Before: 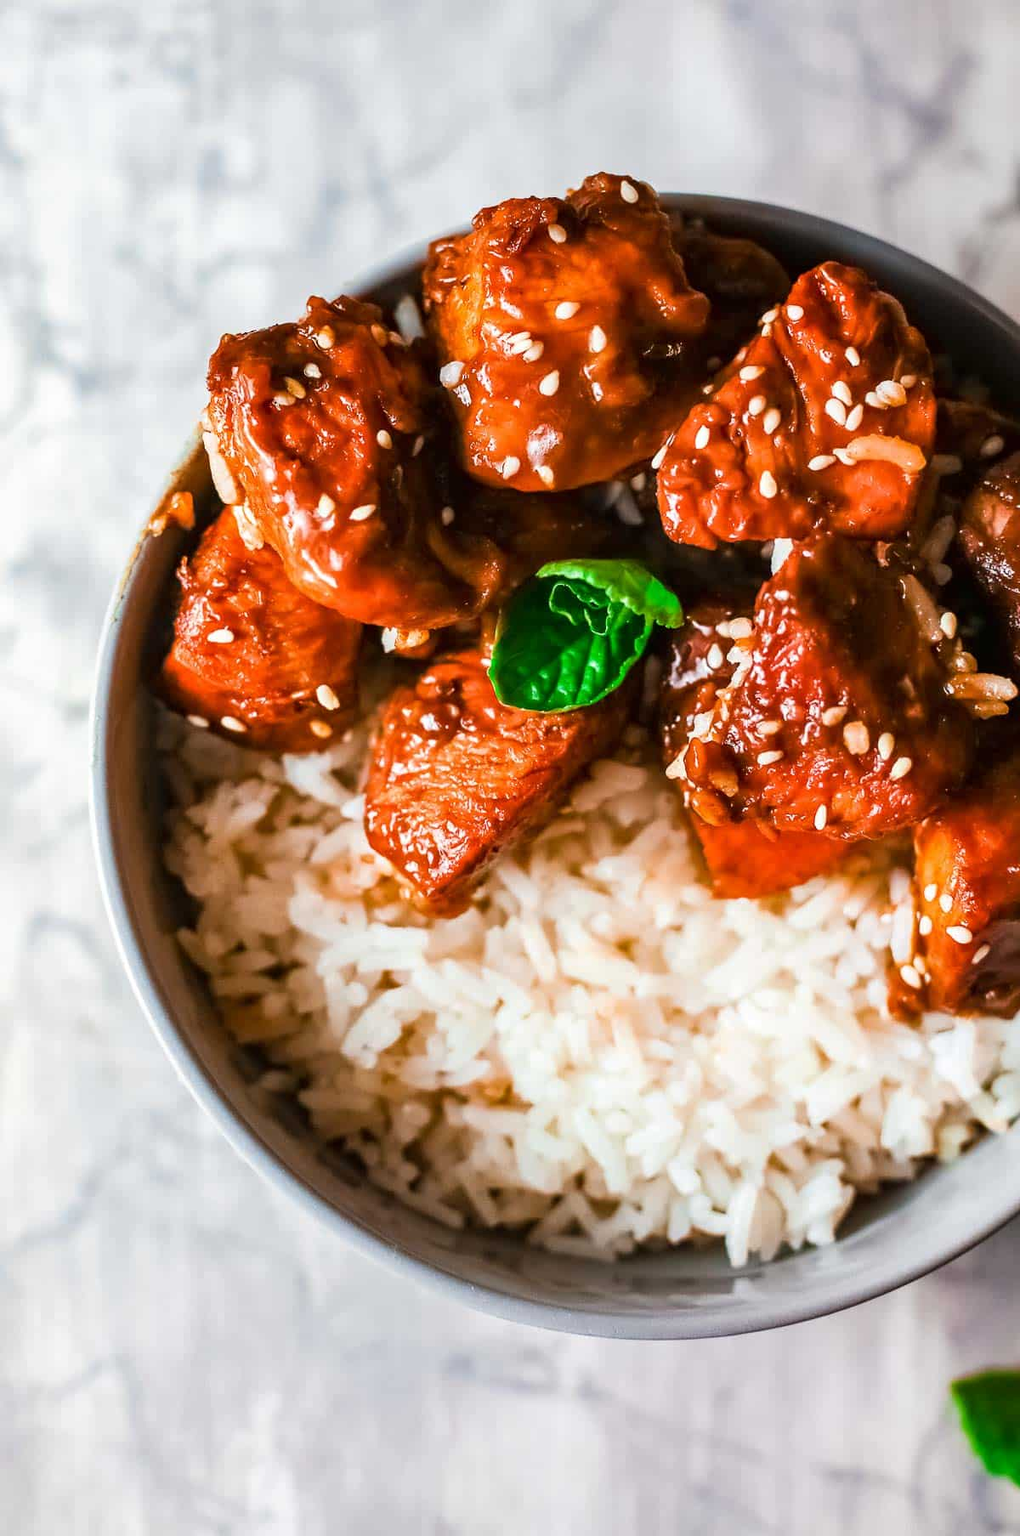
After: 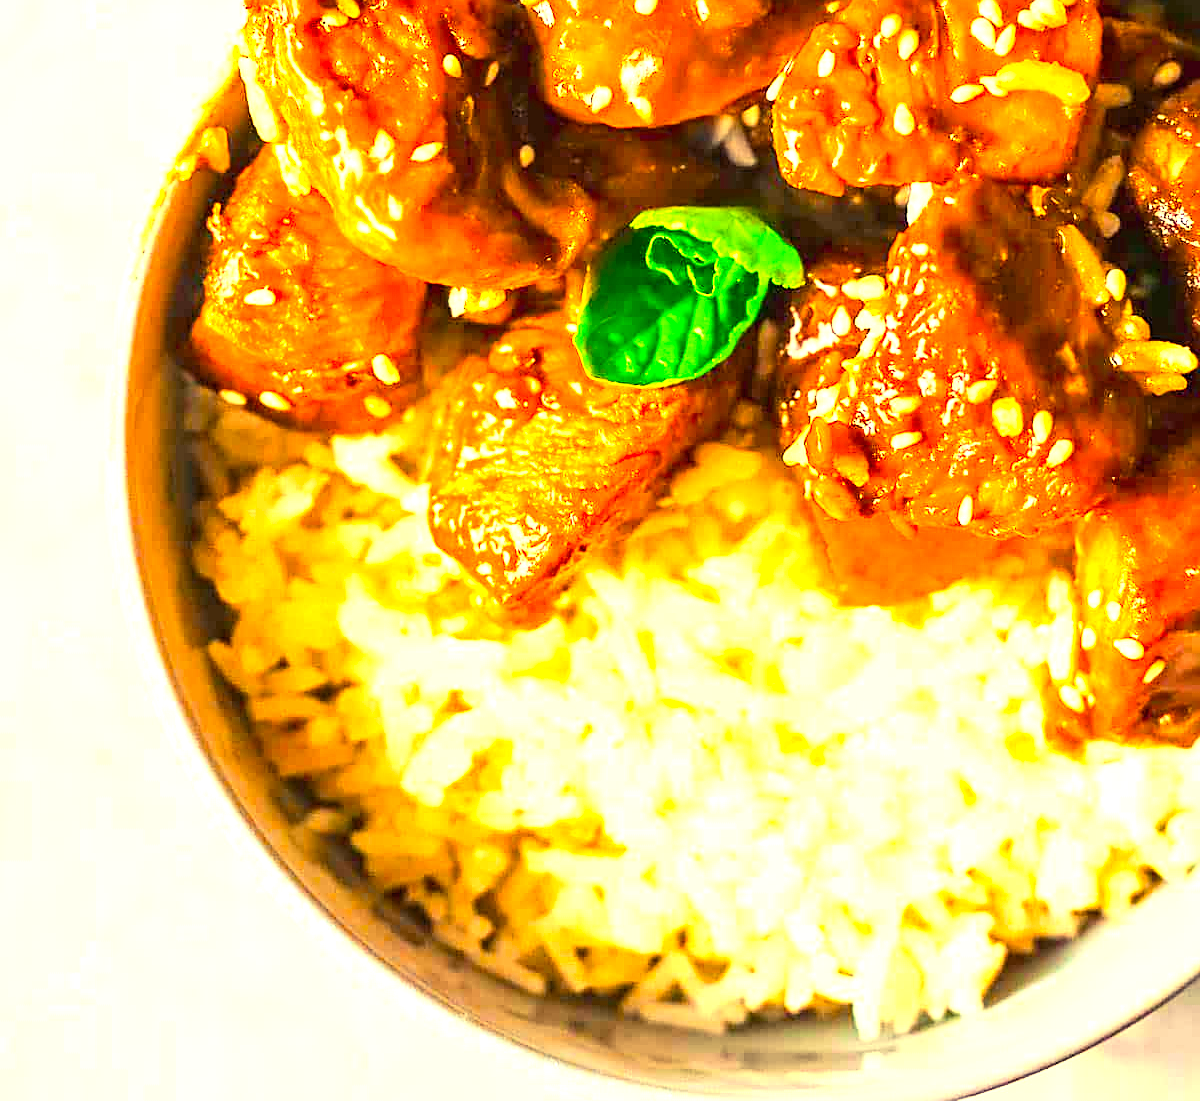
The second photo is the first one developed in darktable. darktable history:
exposure: exposure 1.989 EV, compensate highlight preservation false
sharpen: on, module defaults
color balance rgb: highlights gain › chroma 8.031%, highlights gain › hue 86.11°, perceptual saturation grading › global saturation 29.55%
crop and rotate: top 24.989%, bottom 14.029%
velvia: strength 21.78%
contrast brightness saturation: contrast 0.196, brightness 0.16, saturation 0.219
